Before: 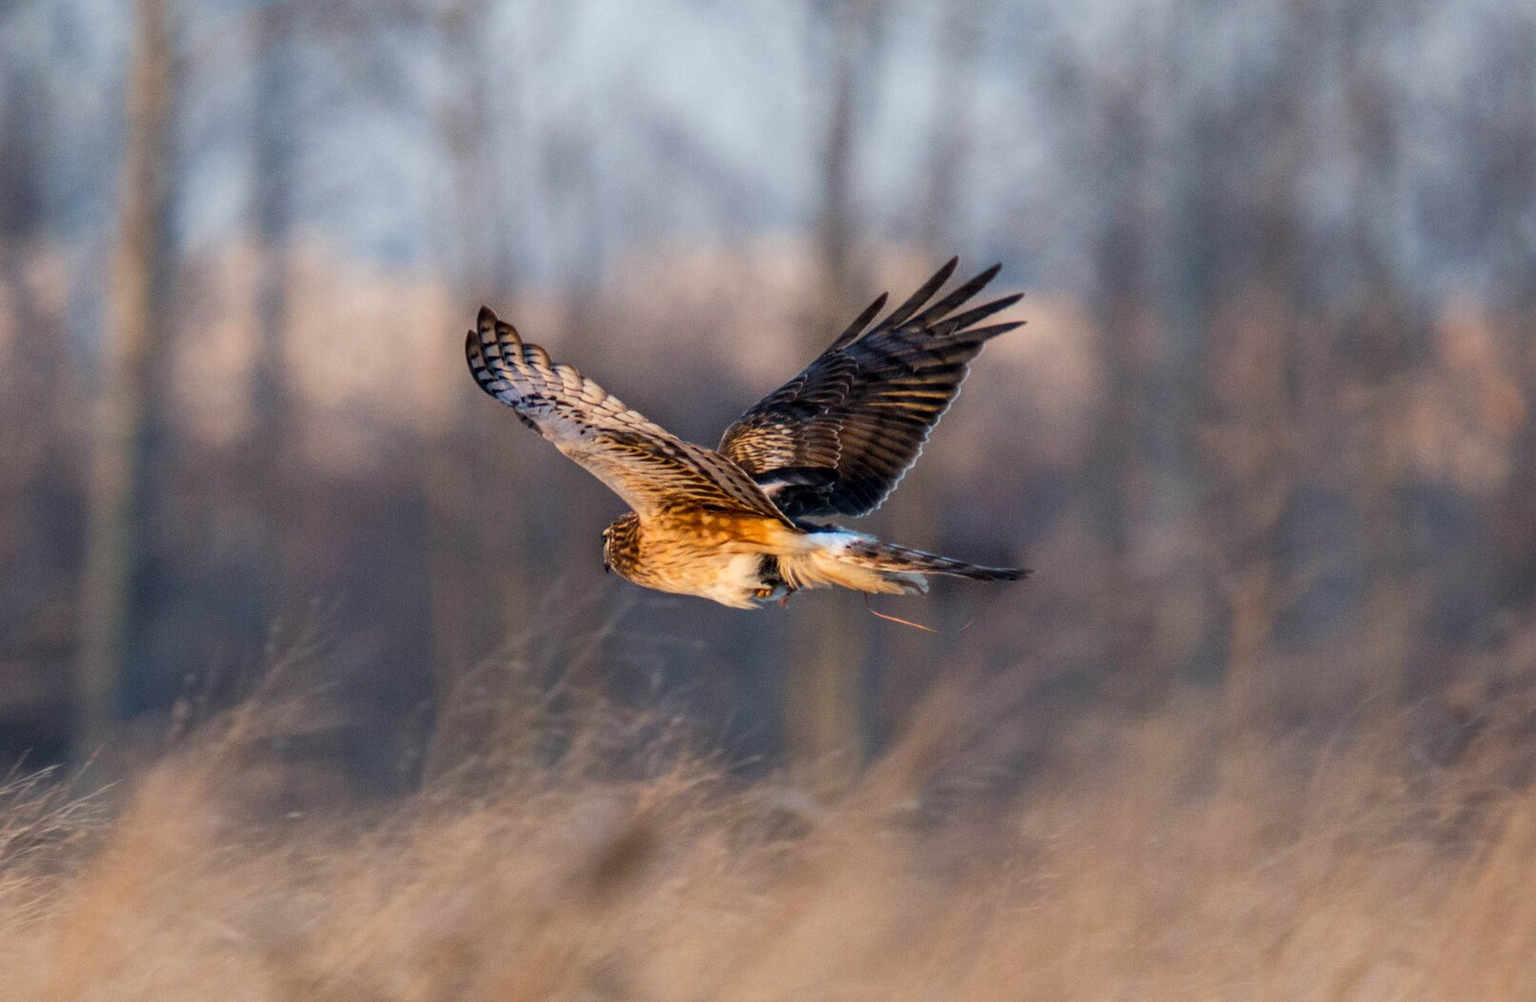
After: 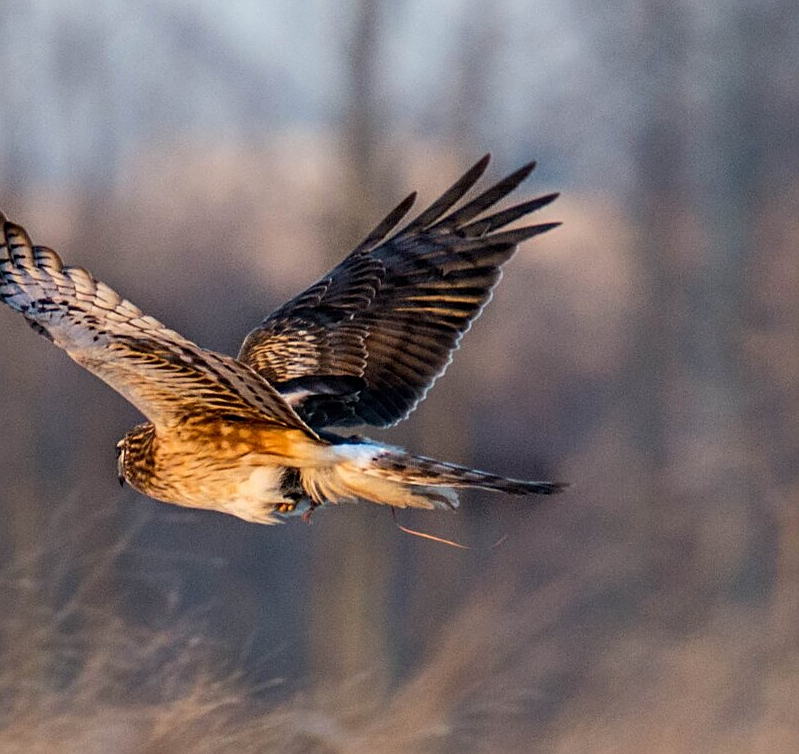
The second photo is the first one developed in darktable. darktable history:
sharpen: on, module defaults
crop: left 32.041%, top 10.937%, right 18.401%, bottom 17.323%
